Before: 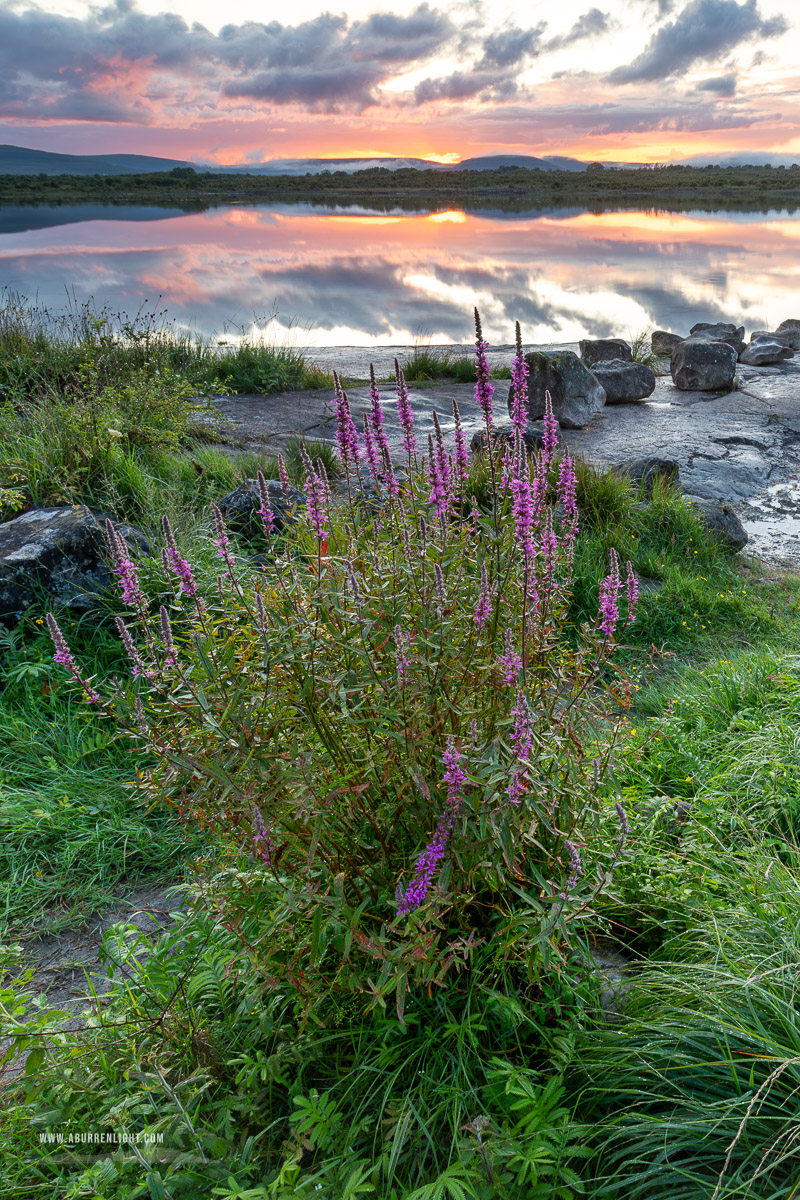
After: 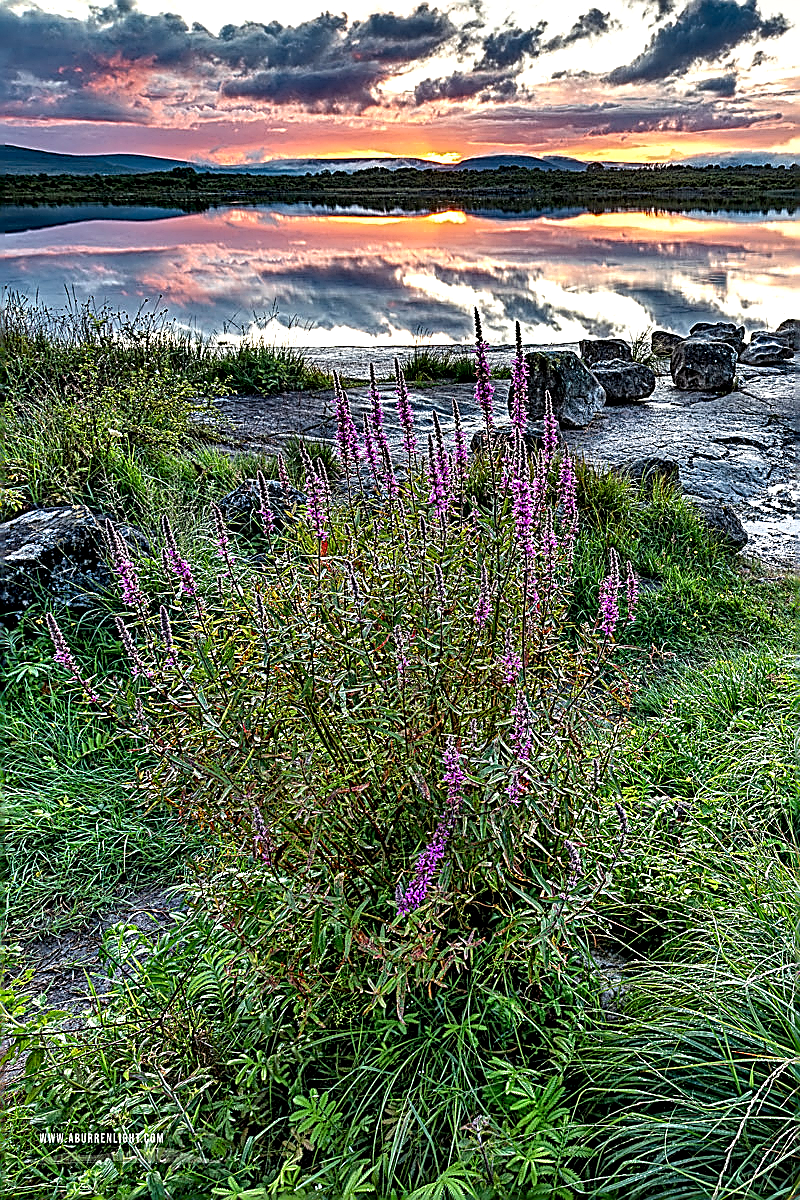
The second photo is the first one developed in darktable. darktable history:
haze removal: strength 0.239, distance 0.25, compatibility mode true, adaptive false
sharpen: amount 1.986
shadows and highlights: shadows 43.61, white point adjustment -1.51, soften with gaussian
local contrast: on, module defaults
contrast equalizer: y [[0.6 ×6], [0.55 ×6], [0 ×6], [0 ×6], [0 ×6]]
